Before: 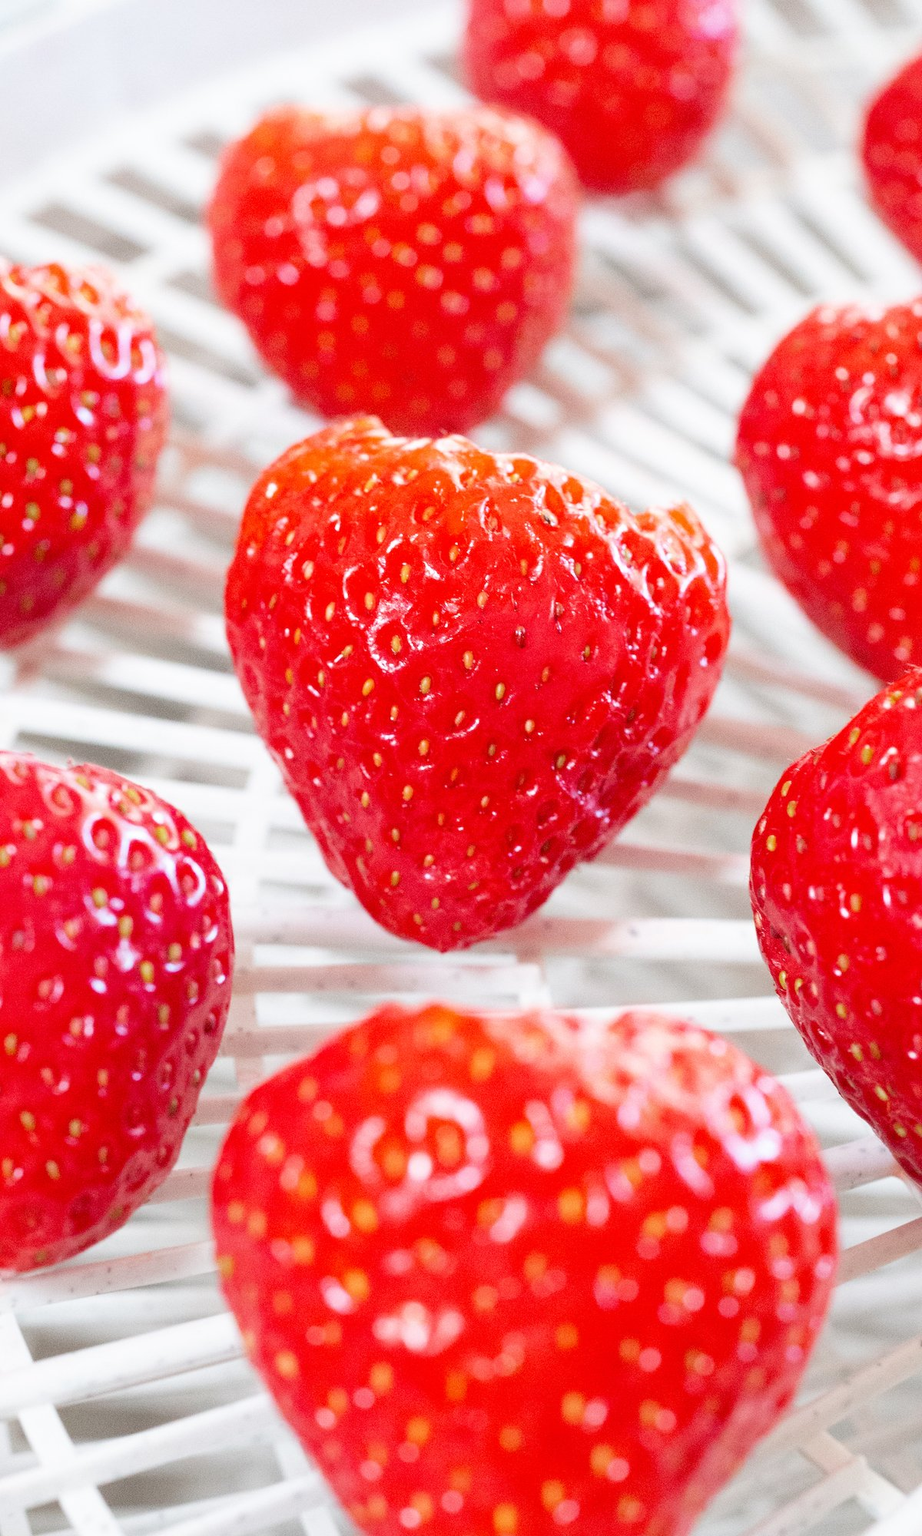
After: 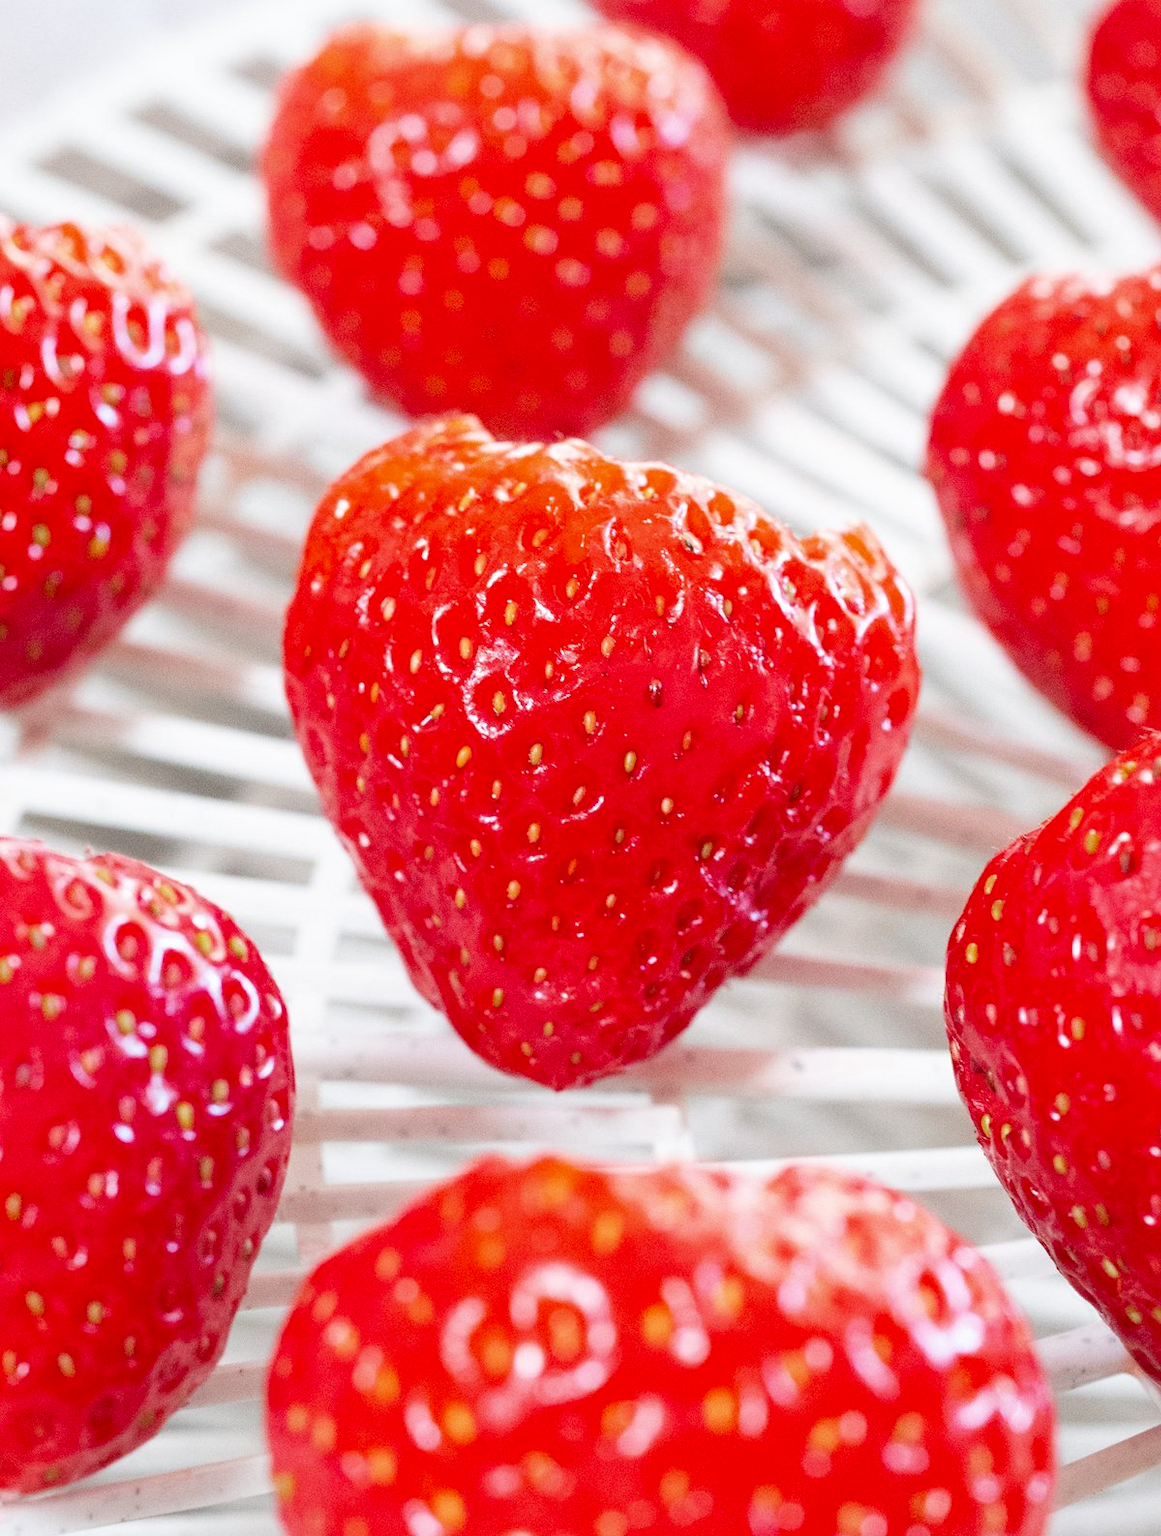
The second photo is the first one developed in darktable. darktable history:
crop and rotate: top 5.667%, bottom 14.937%
contrast brightness saturation: contrast 0.03, brightness -0.04
